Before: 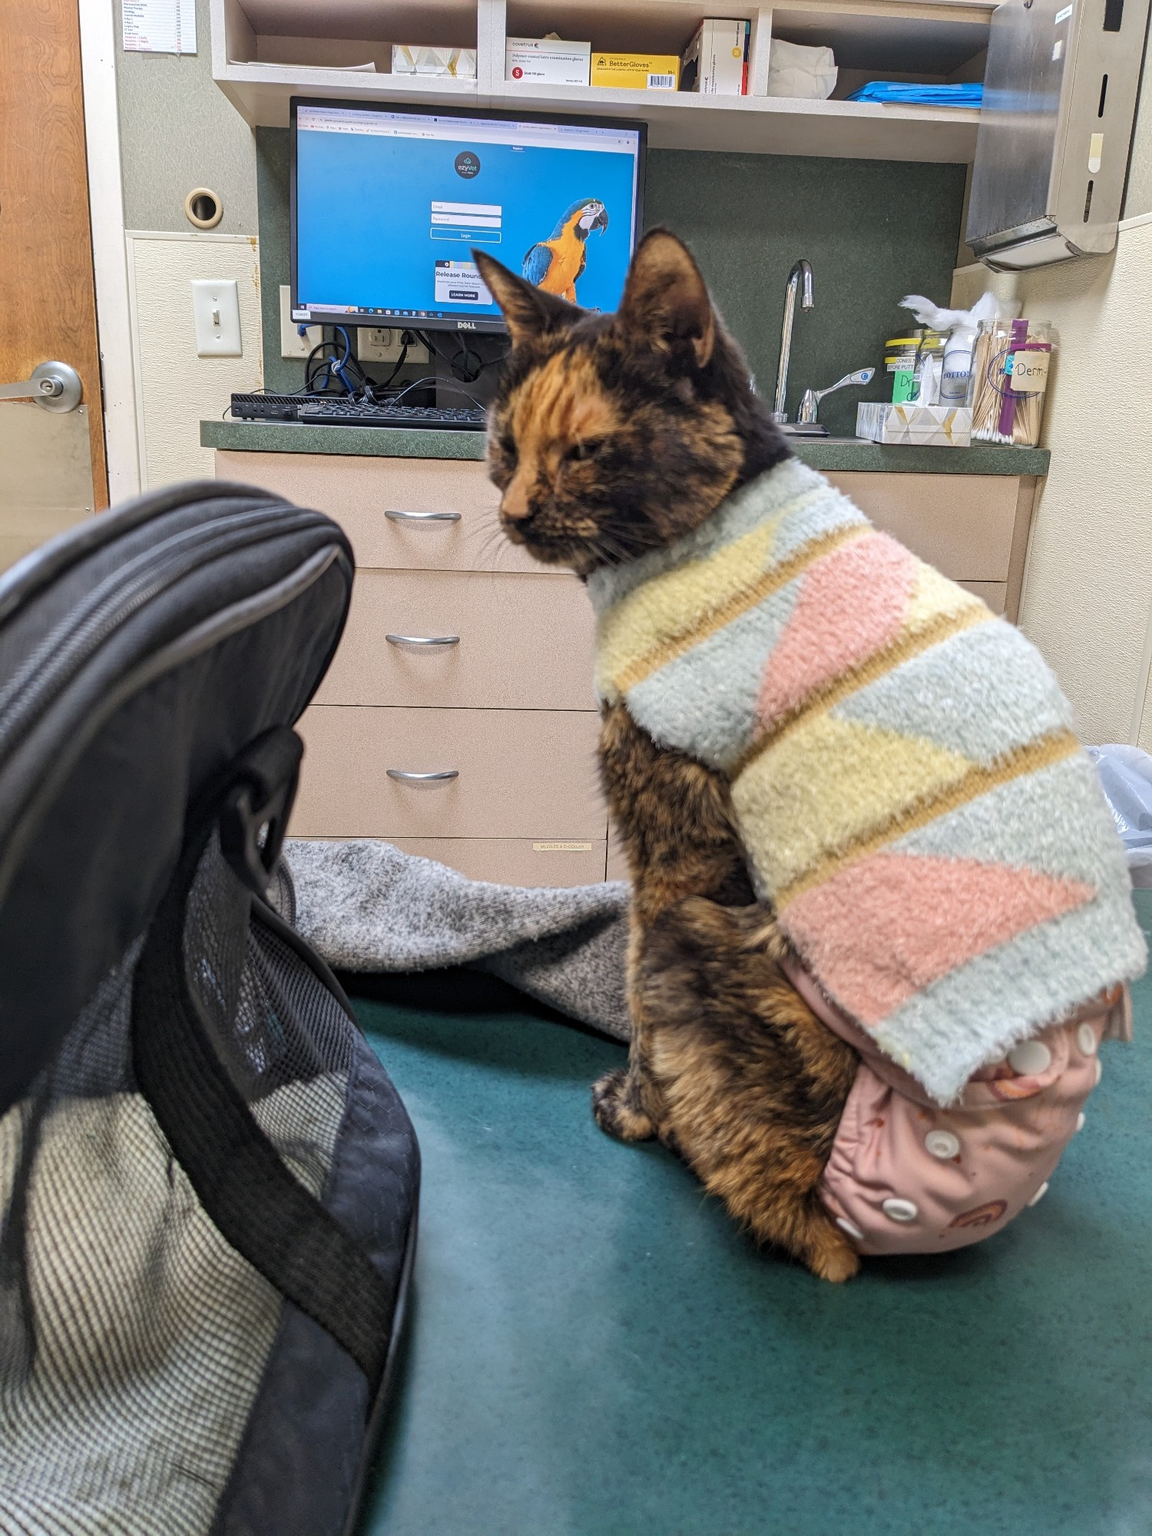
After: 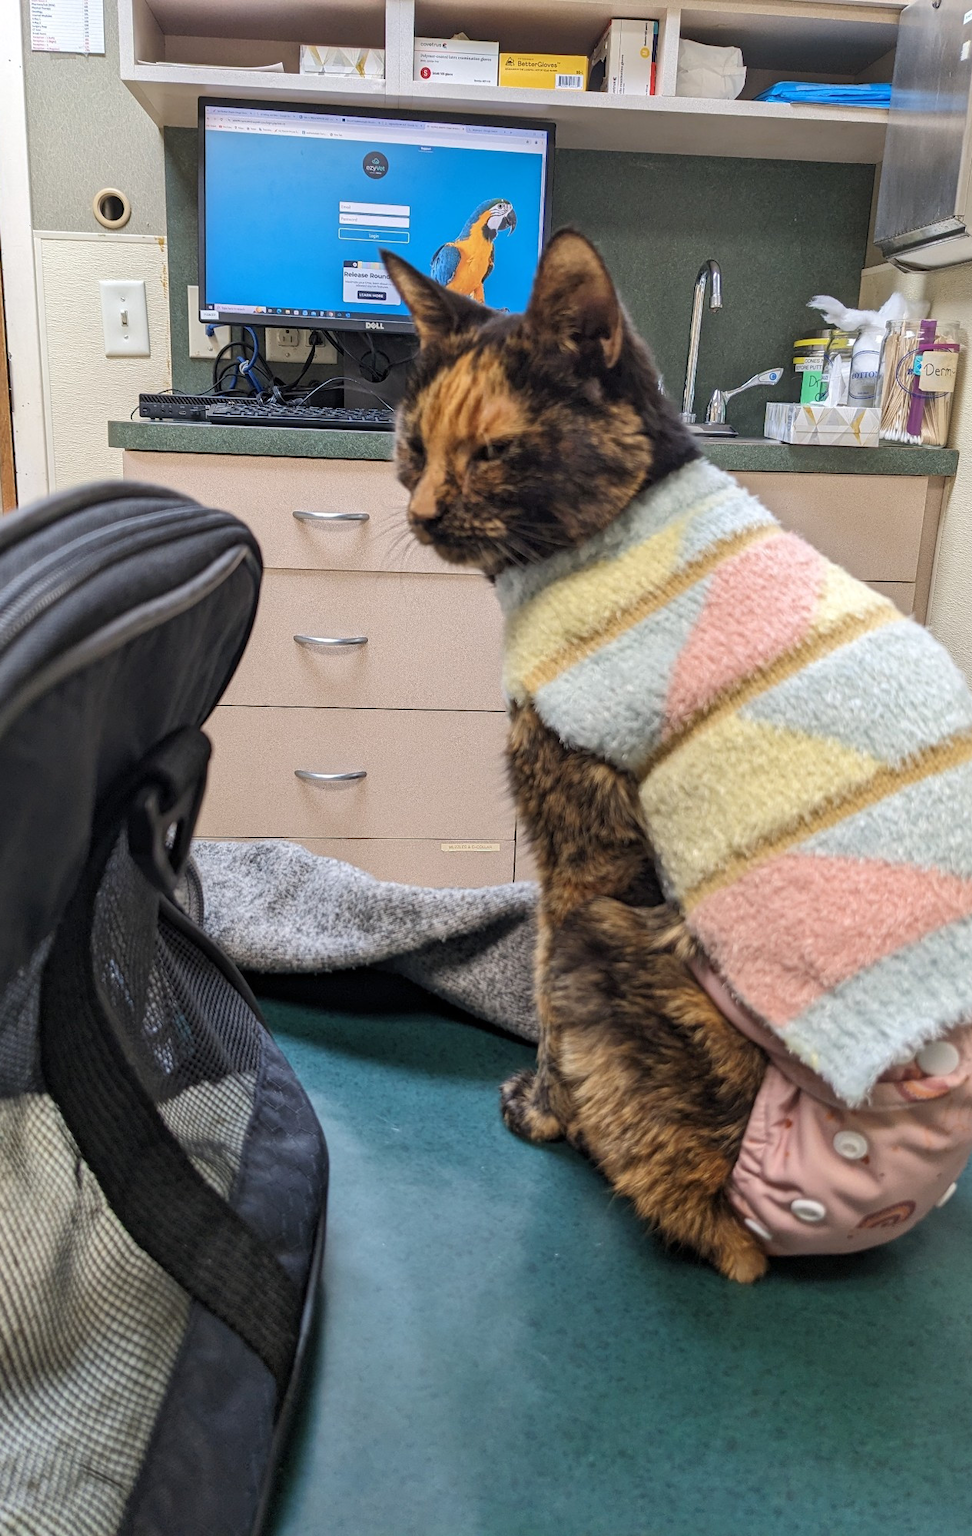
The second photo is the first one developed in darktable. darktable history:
exposure: exposure 0.014 EV, compensate exposure bias true, compensate highlight preservation false
crop: left 8.036%, right 7.526%
